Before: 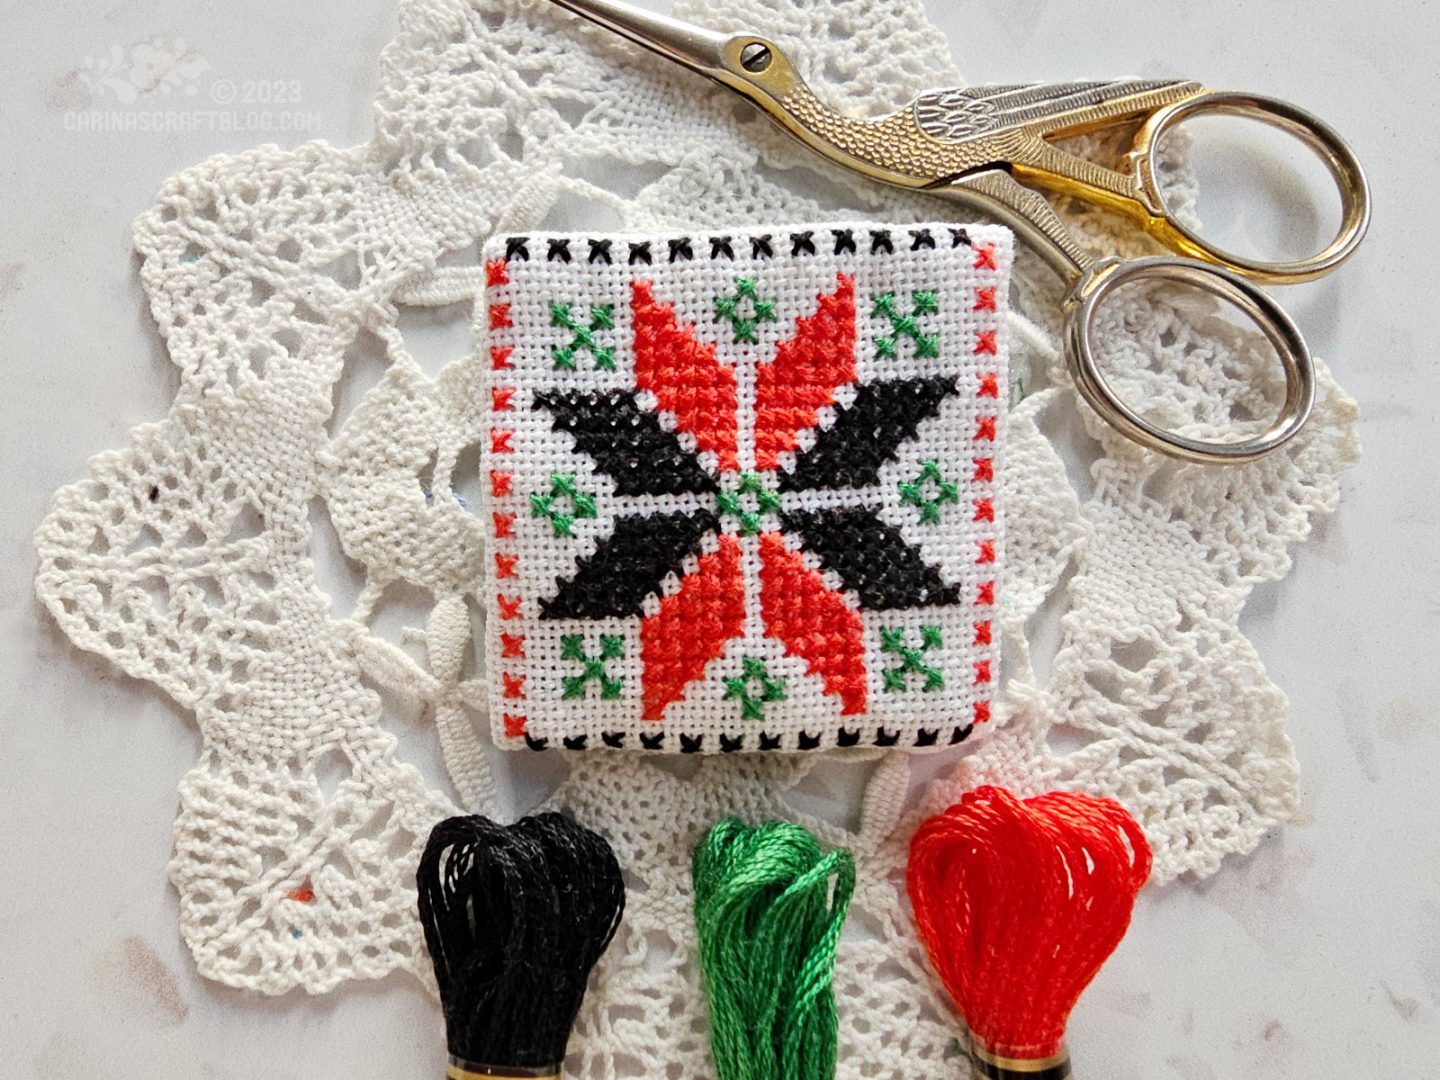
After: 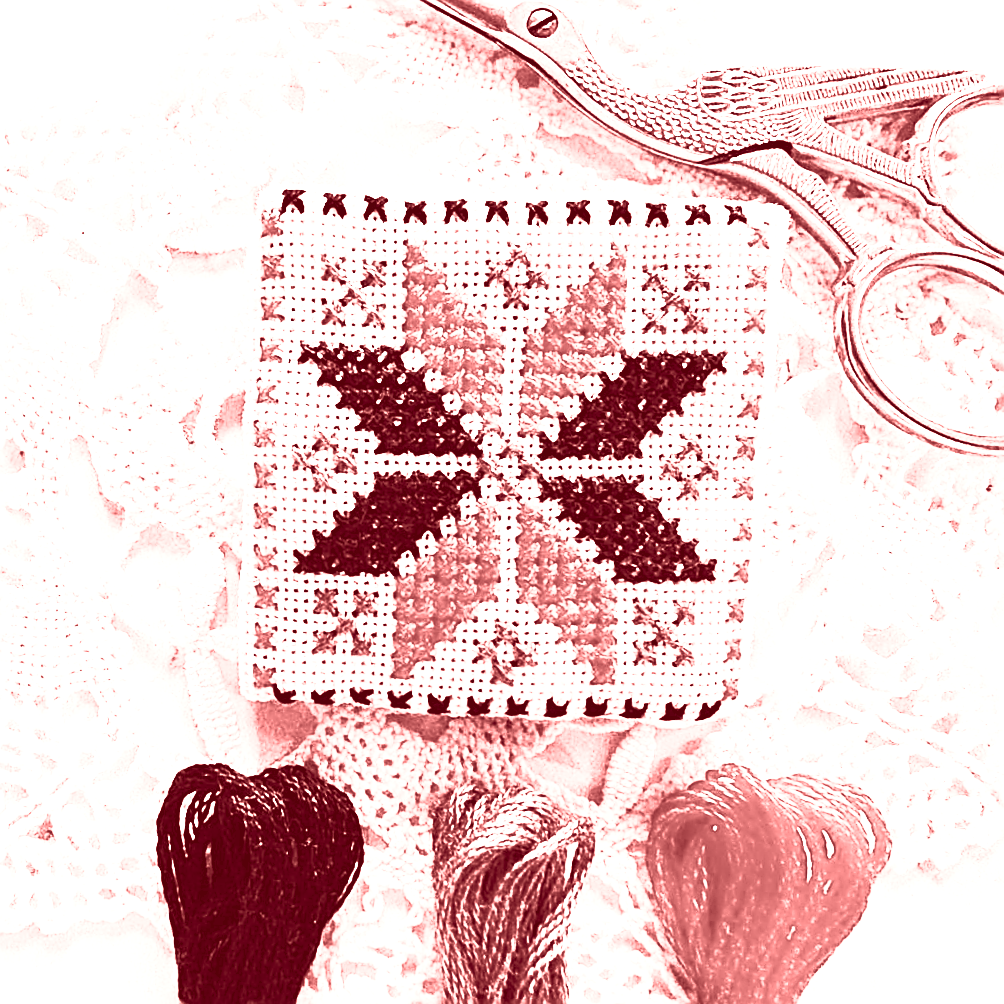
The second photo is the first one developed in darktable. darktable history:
sharpen: amount 1
crop and rotate: angle -3.27°, left 14.277%, top 0.028%, right 10.766%, bottom 0.028%
contrast brightness saturation: contrast 0.83, brightness 0.59, saturation 0.59
colorize: saturation 60%, source mix 100%
color balance rgb: perceptual saturation grading › global saturation 25%, perceptual brilliance grading › mid-tones 10%, perceptual brilliance grading › shadows 15%, global vibrance 20%
